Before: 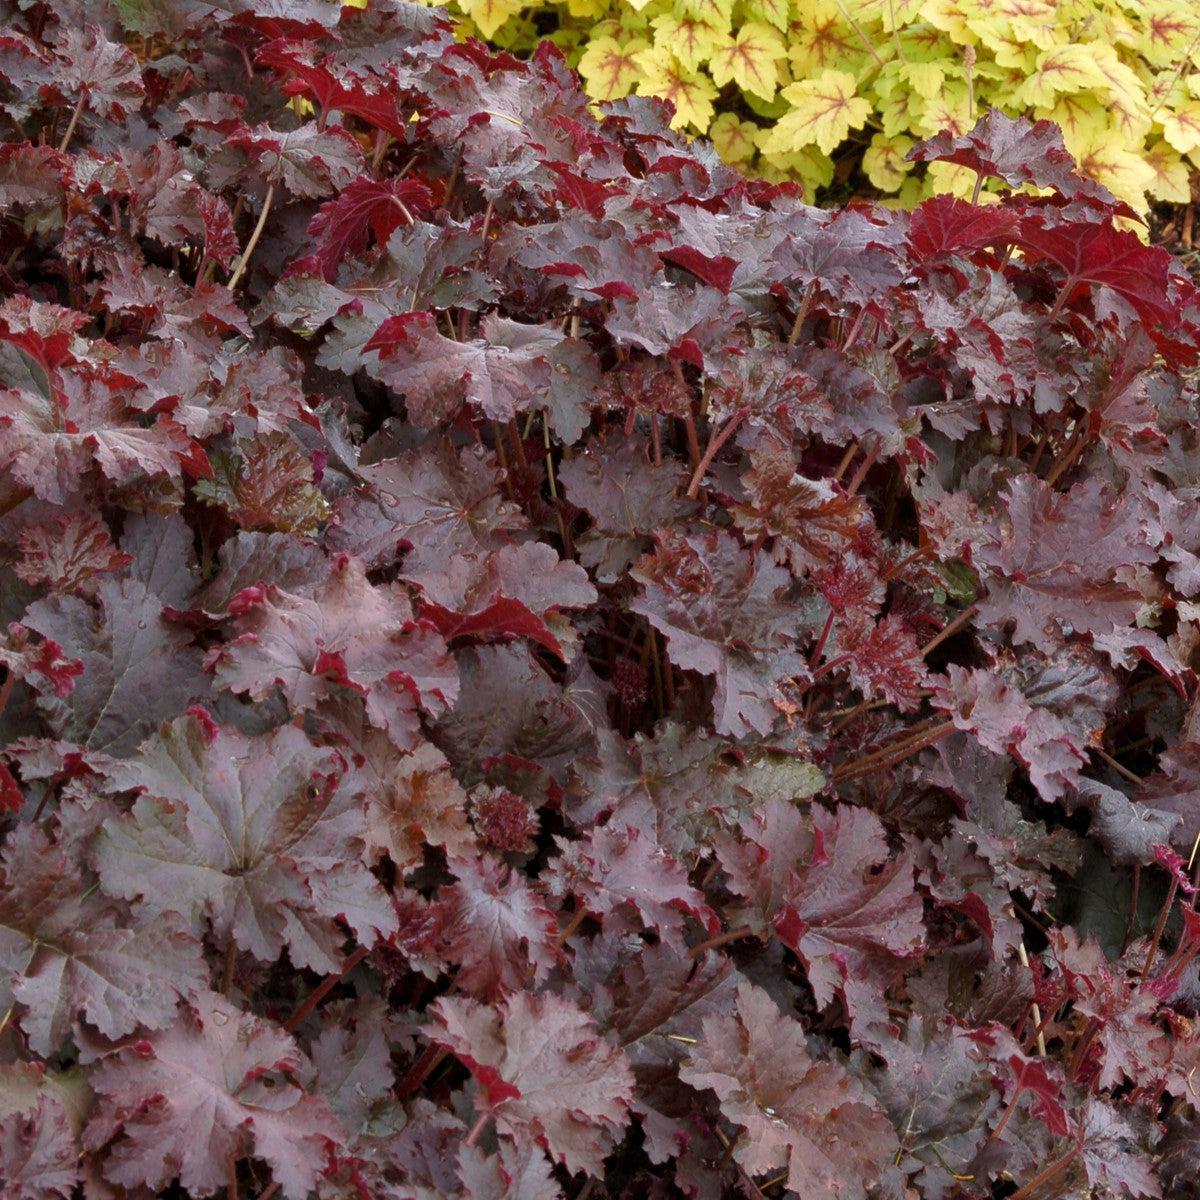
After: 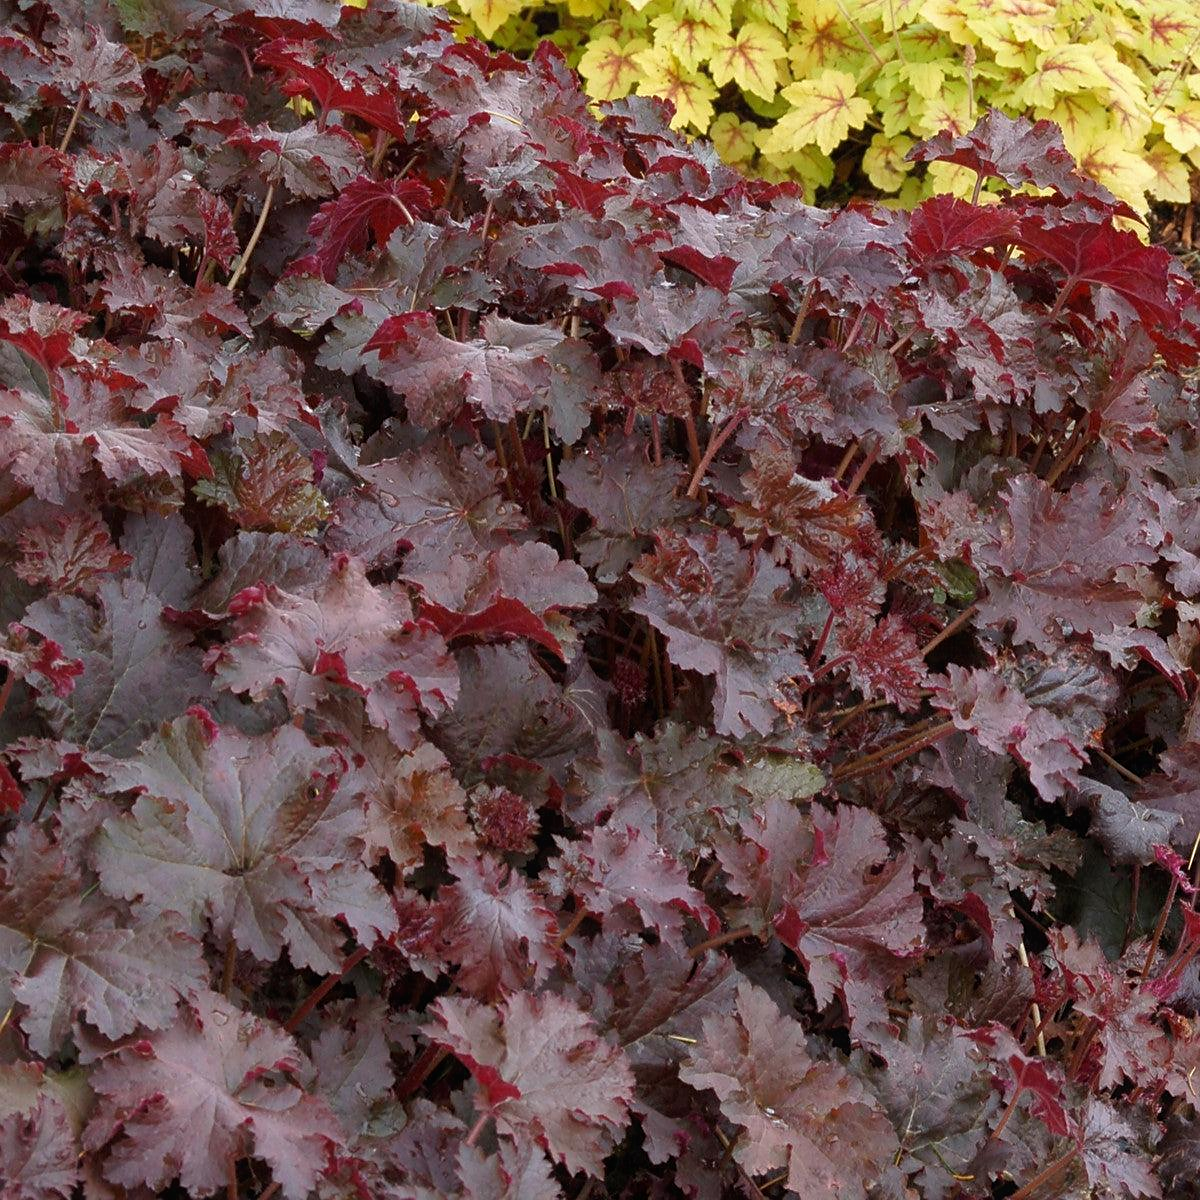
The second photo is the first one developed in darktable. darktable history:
sharpen: radius 1.559, amount 0.373, threshold 1.271
contrast equalizer: y [[0.5, 0.5, 0.472, 0.5, 0.5, 0.5], [0.5 ×6], [0.5 ×6], [0 ×6], [0 ×6]]
